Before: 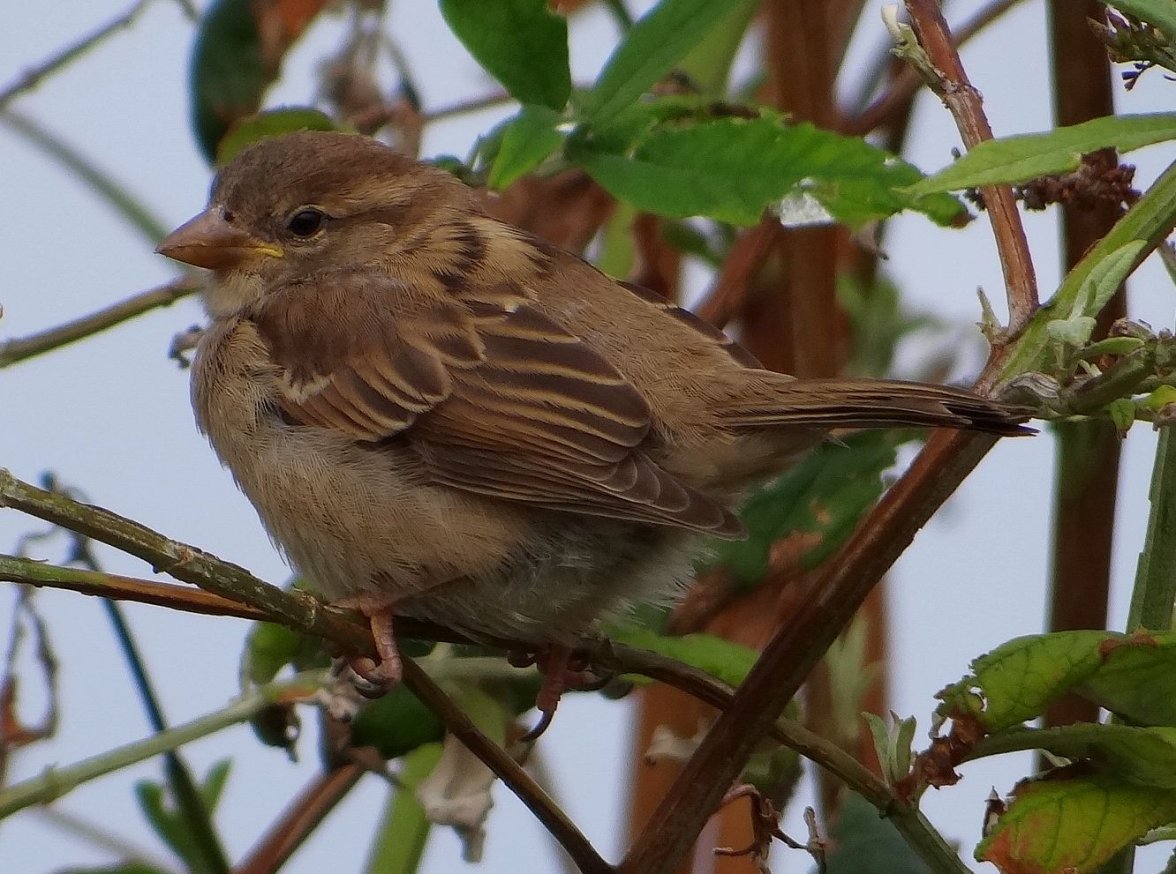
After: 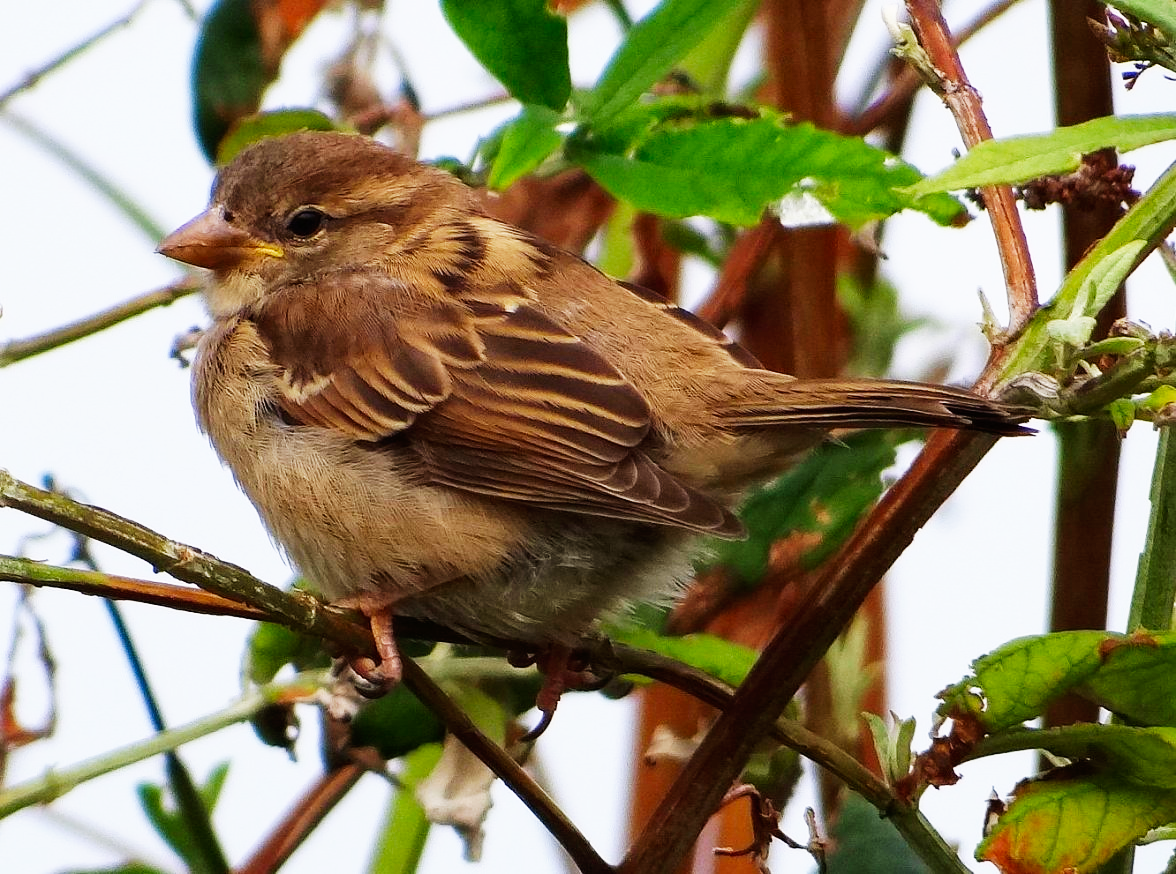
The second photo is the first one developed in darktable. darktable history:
base curve: curves: ch0 [(0, 0) (0.007, 0.004) (0.027, 0.03) (0.046, 0.07) (0.207, 0.54) (0.442, 0.872) (0.673, 0.972) (1, 1)], exposure shift 0.571, preserve colors none
